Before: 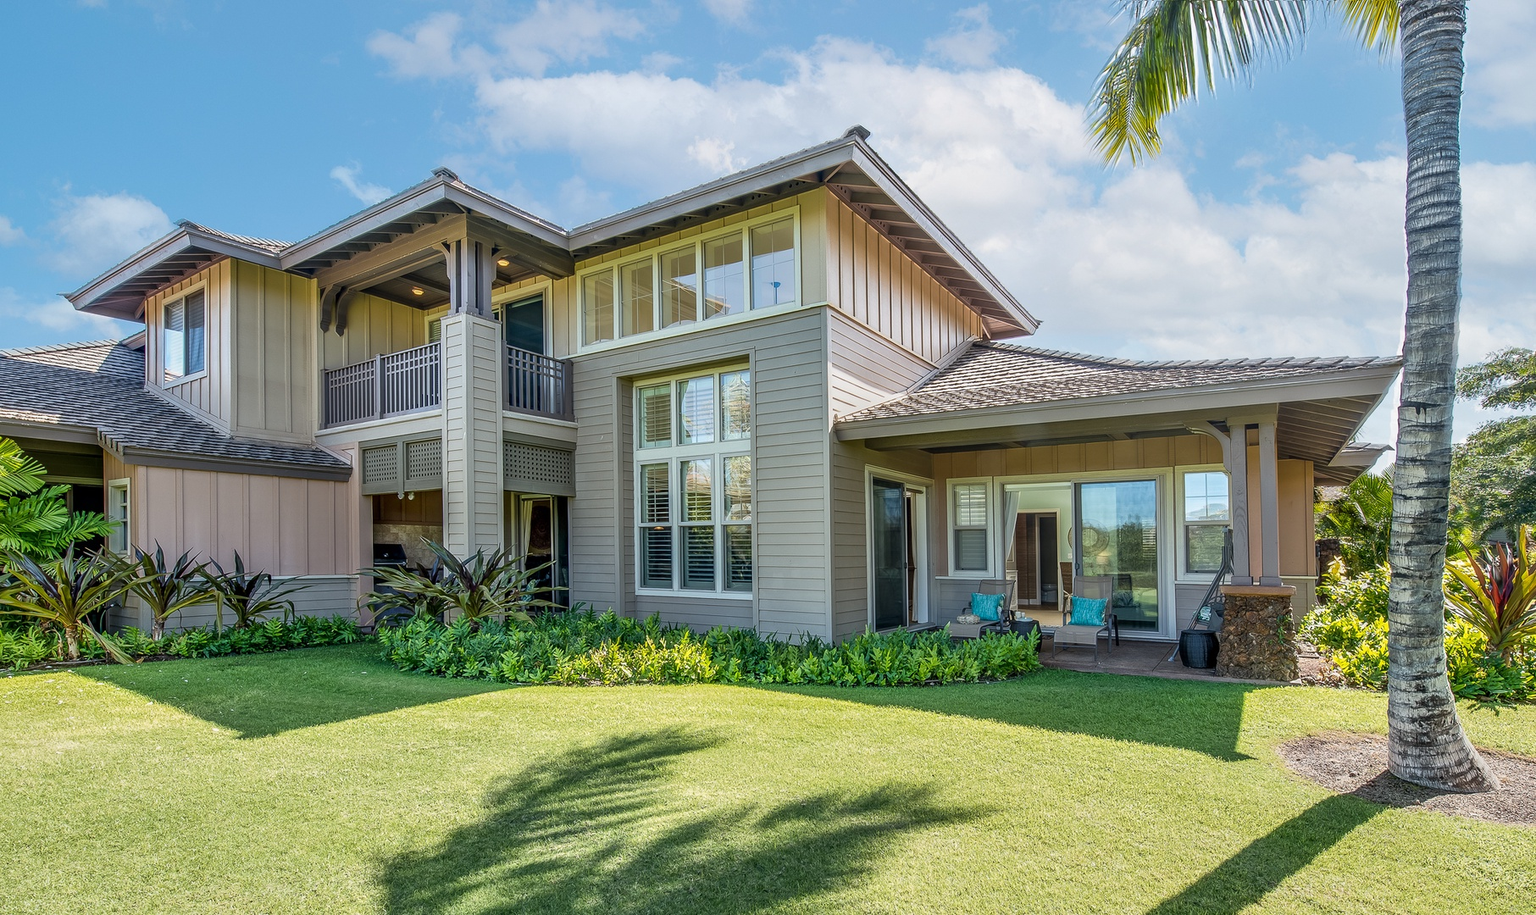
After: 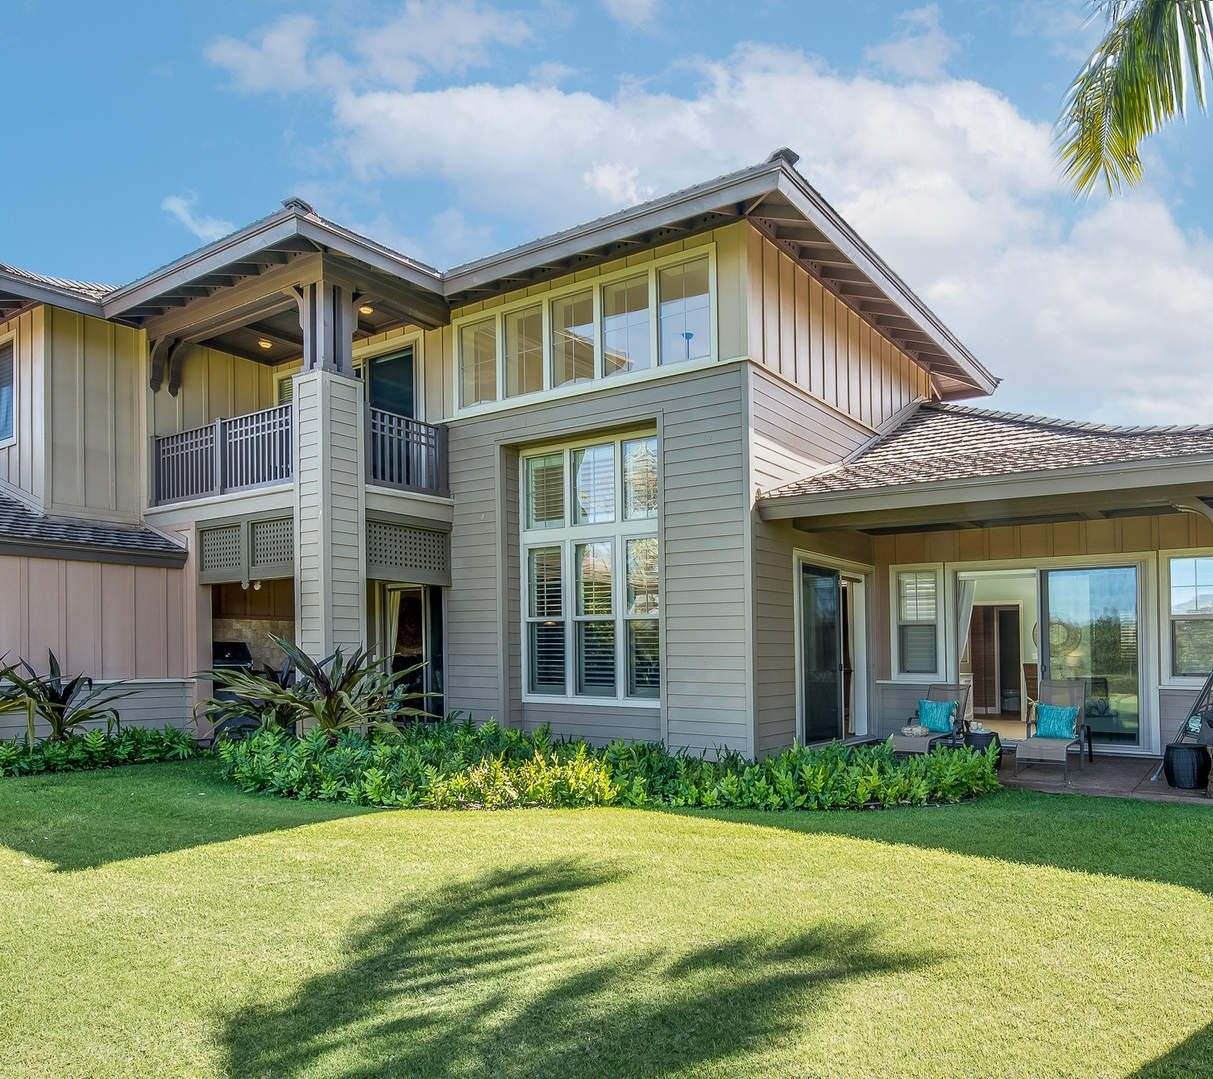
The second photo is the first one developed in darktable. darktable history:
crop and rotate: left 12.679%, right 20.404%
